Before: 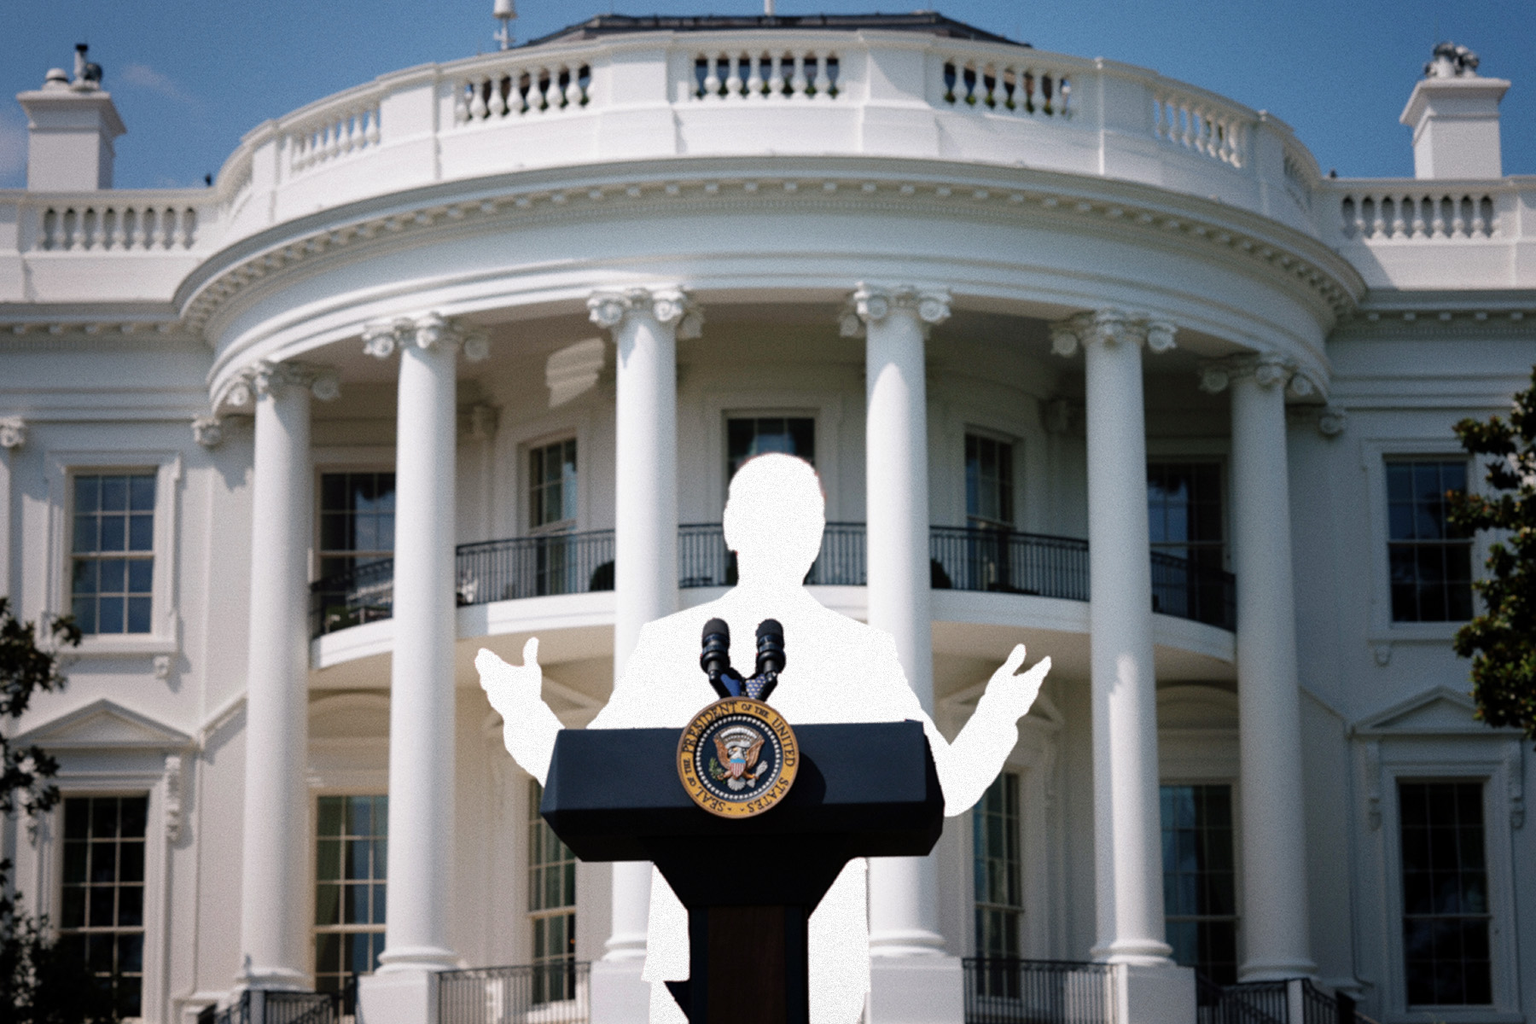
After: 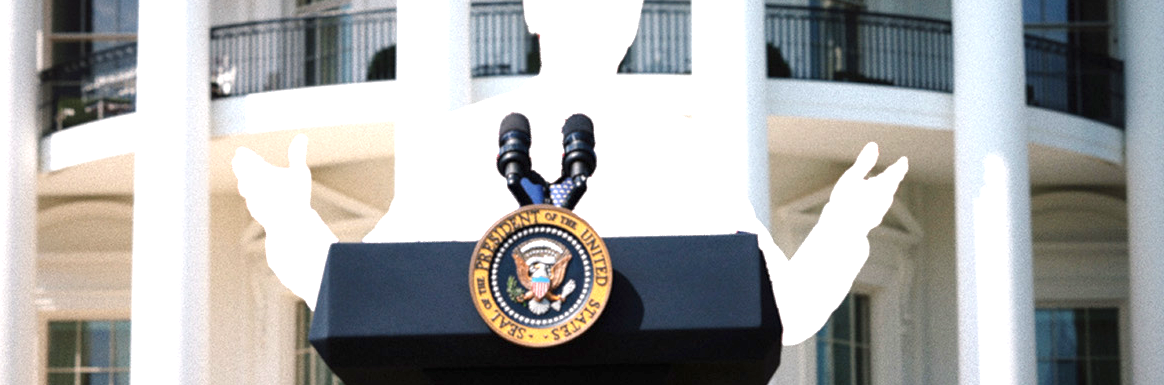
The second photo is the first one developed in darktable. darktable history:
exposure: black level correction 0, exposure 1.199 EV, compensate highlight preservation false
crop: left 18.017%, top 51.036%, right 17.275%, bottom 16.84%
